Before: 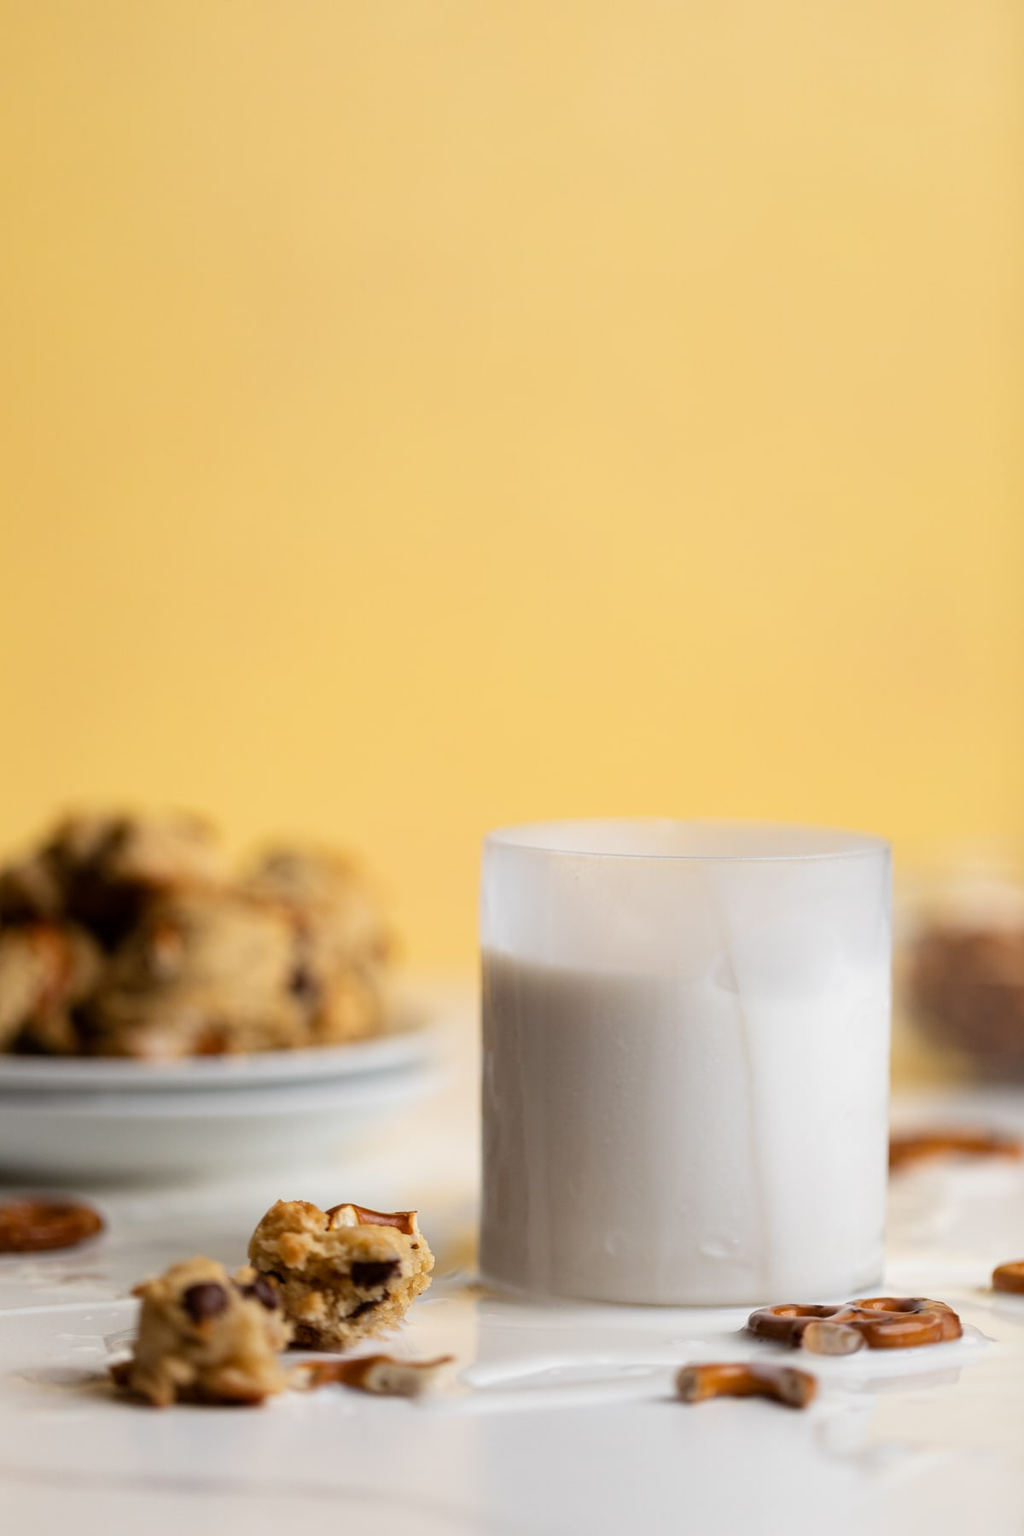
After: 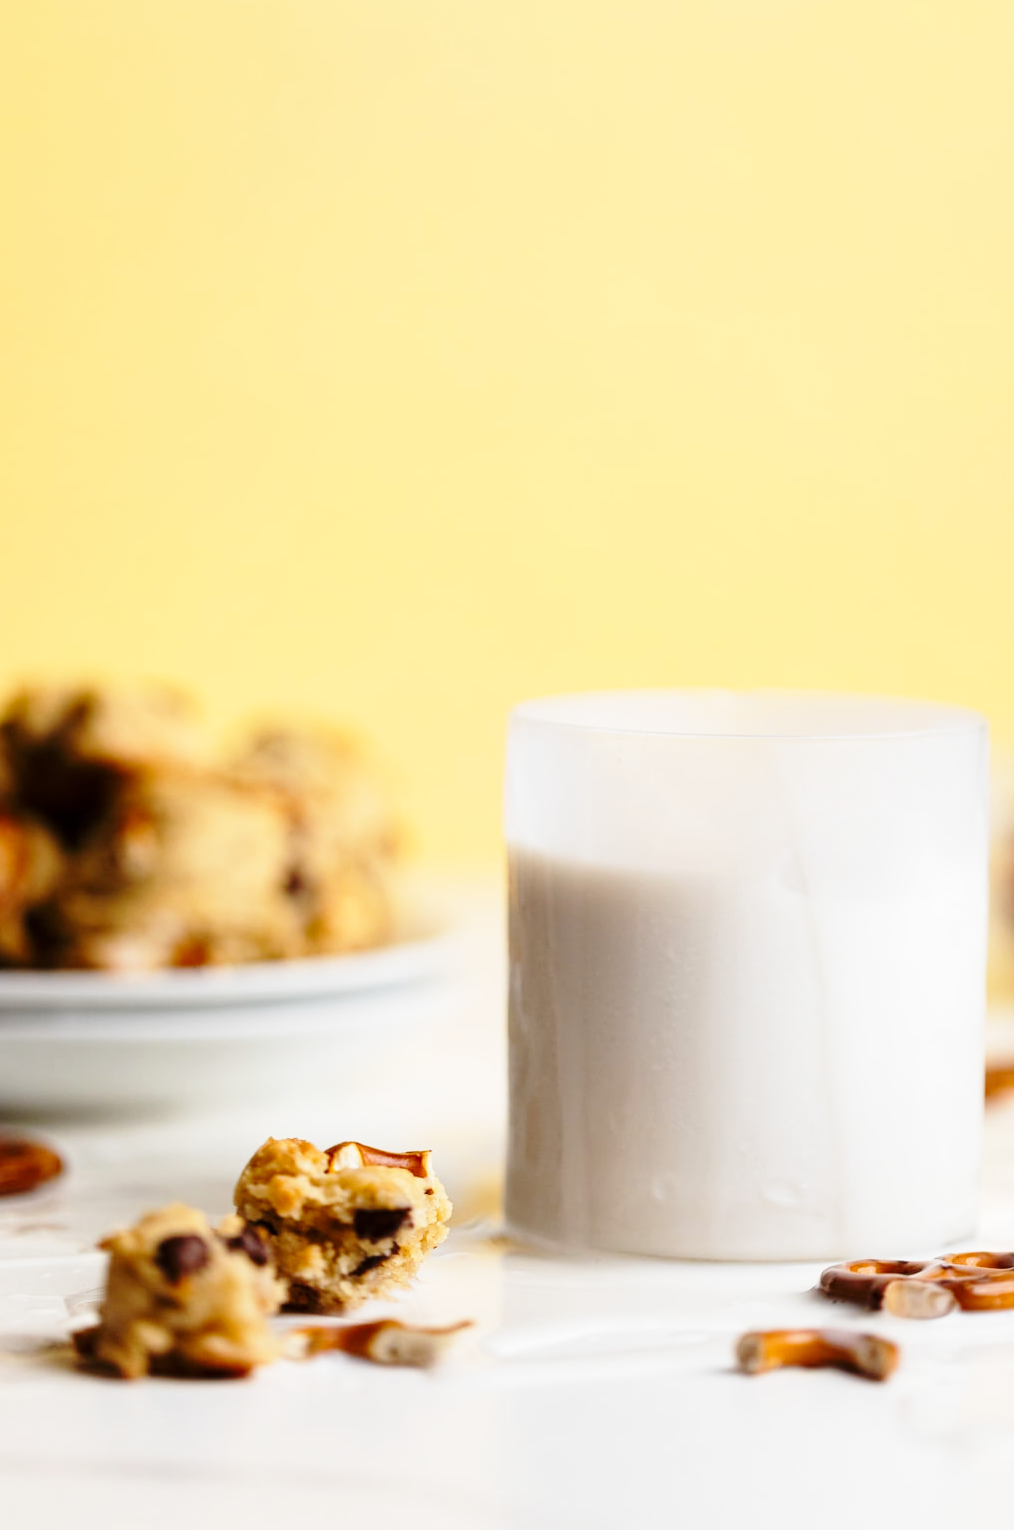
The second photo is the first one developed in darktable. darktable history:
crop and rotate: left 4.783%, top 14.961%, right 10.68%
base curve: curves: ch0 [(0, 0) (0.028, 0.03) (0.121, 0.232) (0.46, 0.748) (0.859, 0.968) (1, 1)], preserve colors none
